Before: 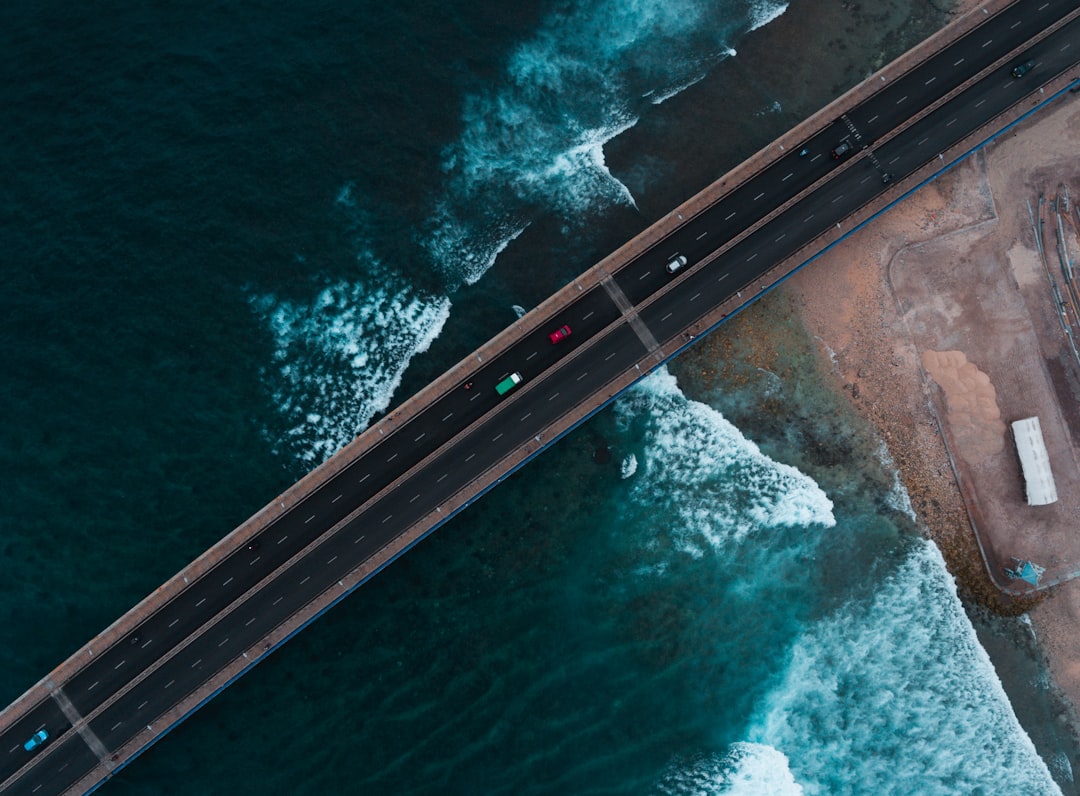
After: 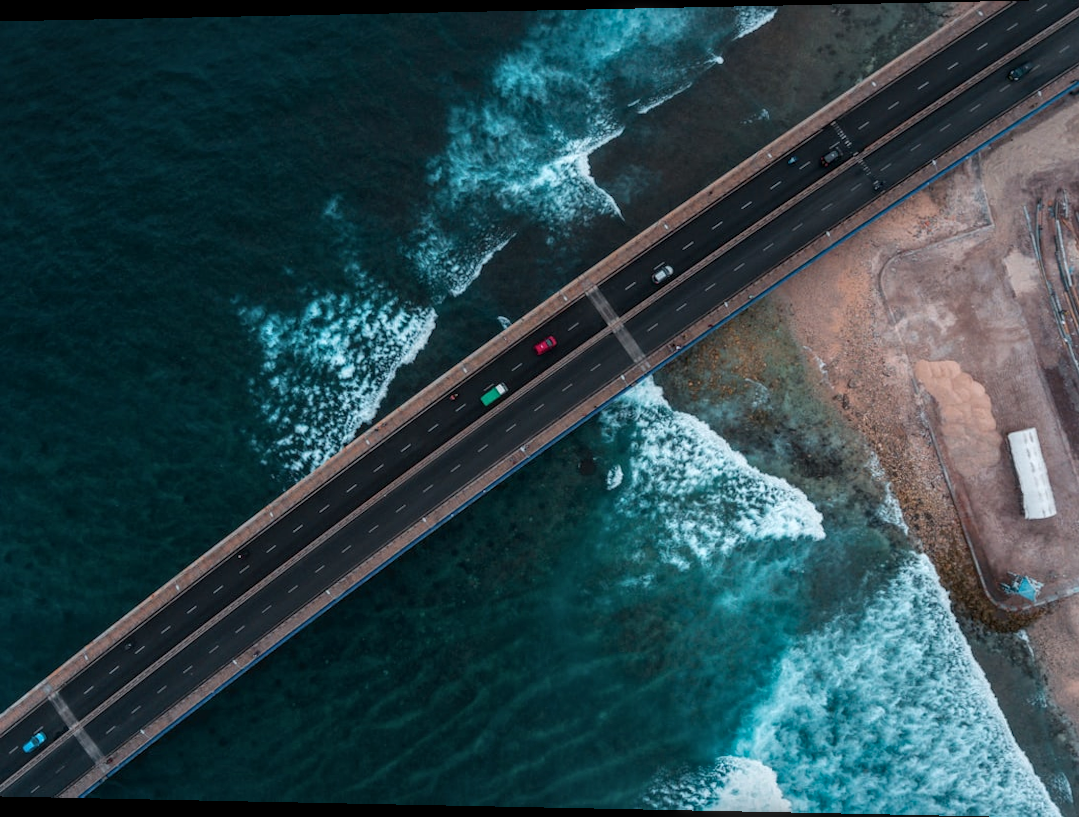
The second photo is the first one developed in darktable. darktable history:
exposure: exposure 0.207 EV, compensate highlight preservation false
rotate and perspective: lens shift (horizontal) -0.055, automatic cropping off
local contrast: highlights 0%, shadows 0%, detail 133%
